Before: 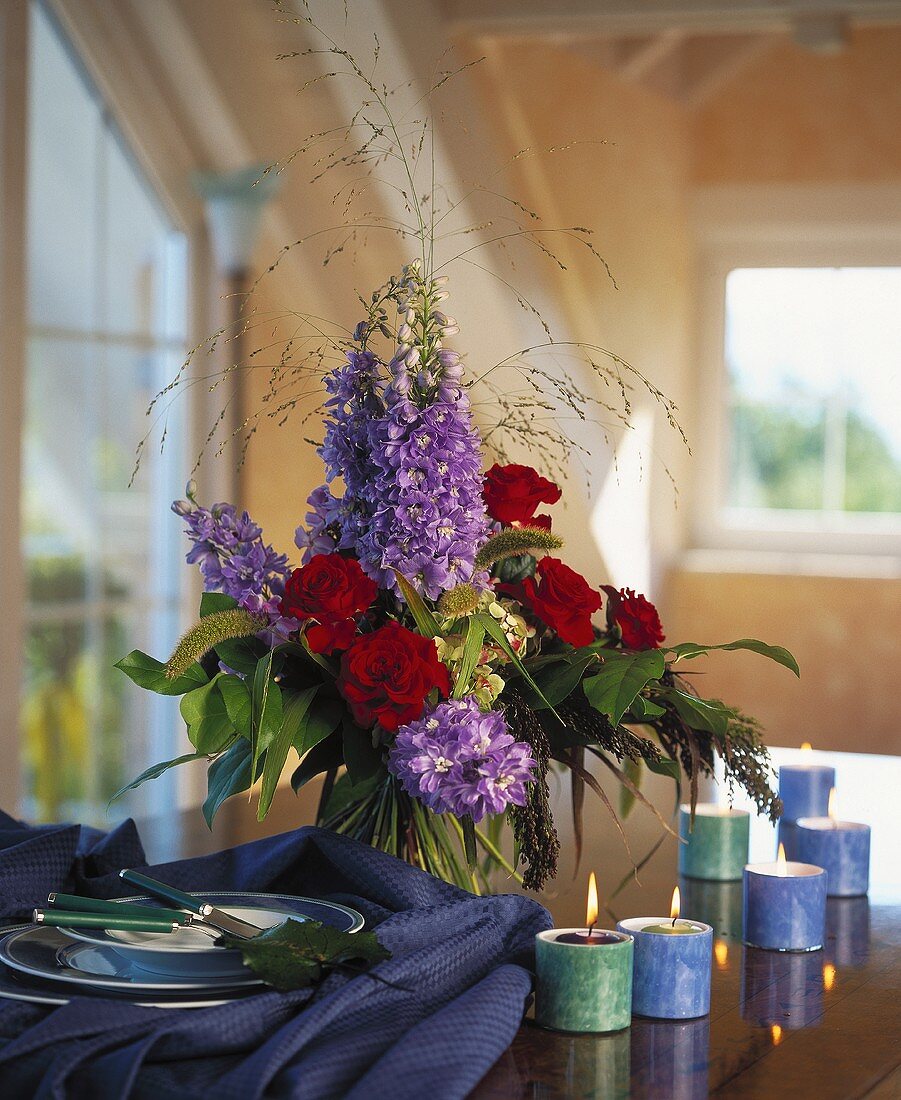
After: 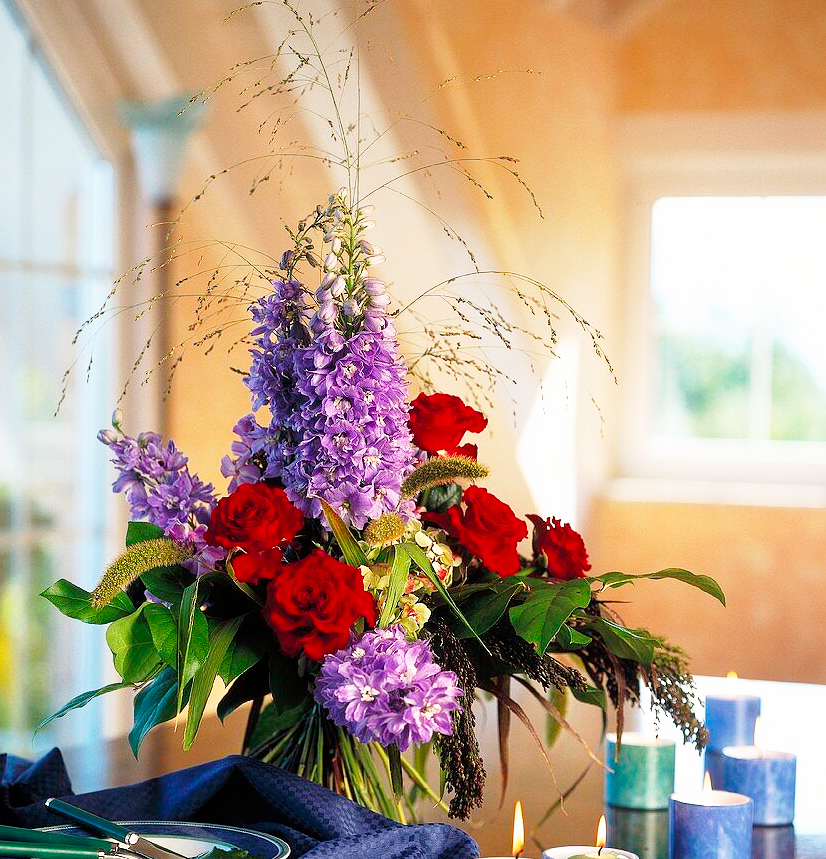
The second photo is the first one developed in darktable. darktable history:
base curve: curves: ch0 [(0, 0) (0.005, 0.002) (0.15, 0.3) (0.4, 0.7) (0.75, 0.95) (1, 1)], preserve colors none
crop: left 8.254%, top 6.529%, bottom 15.318%
